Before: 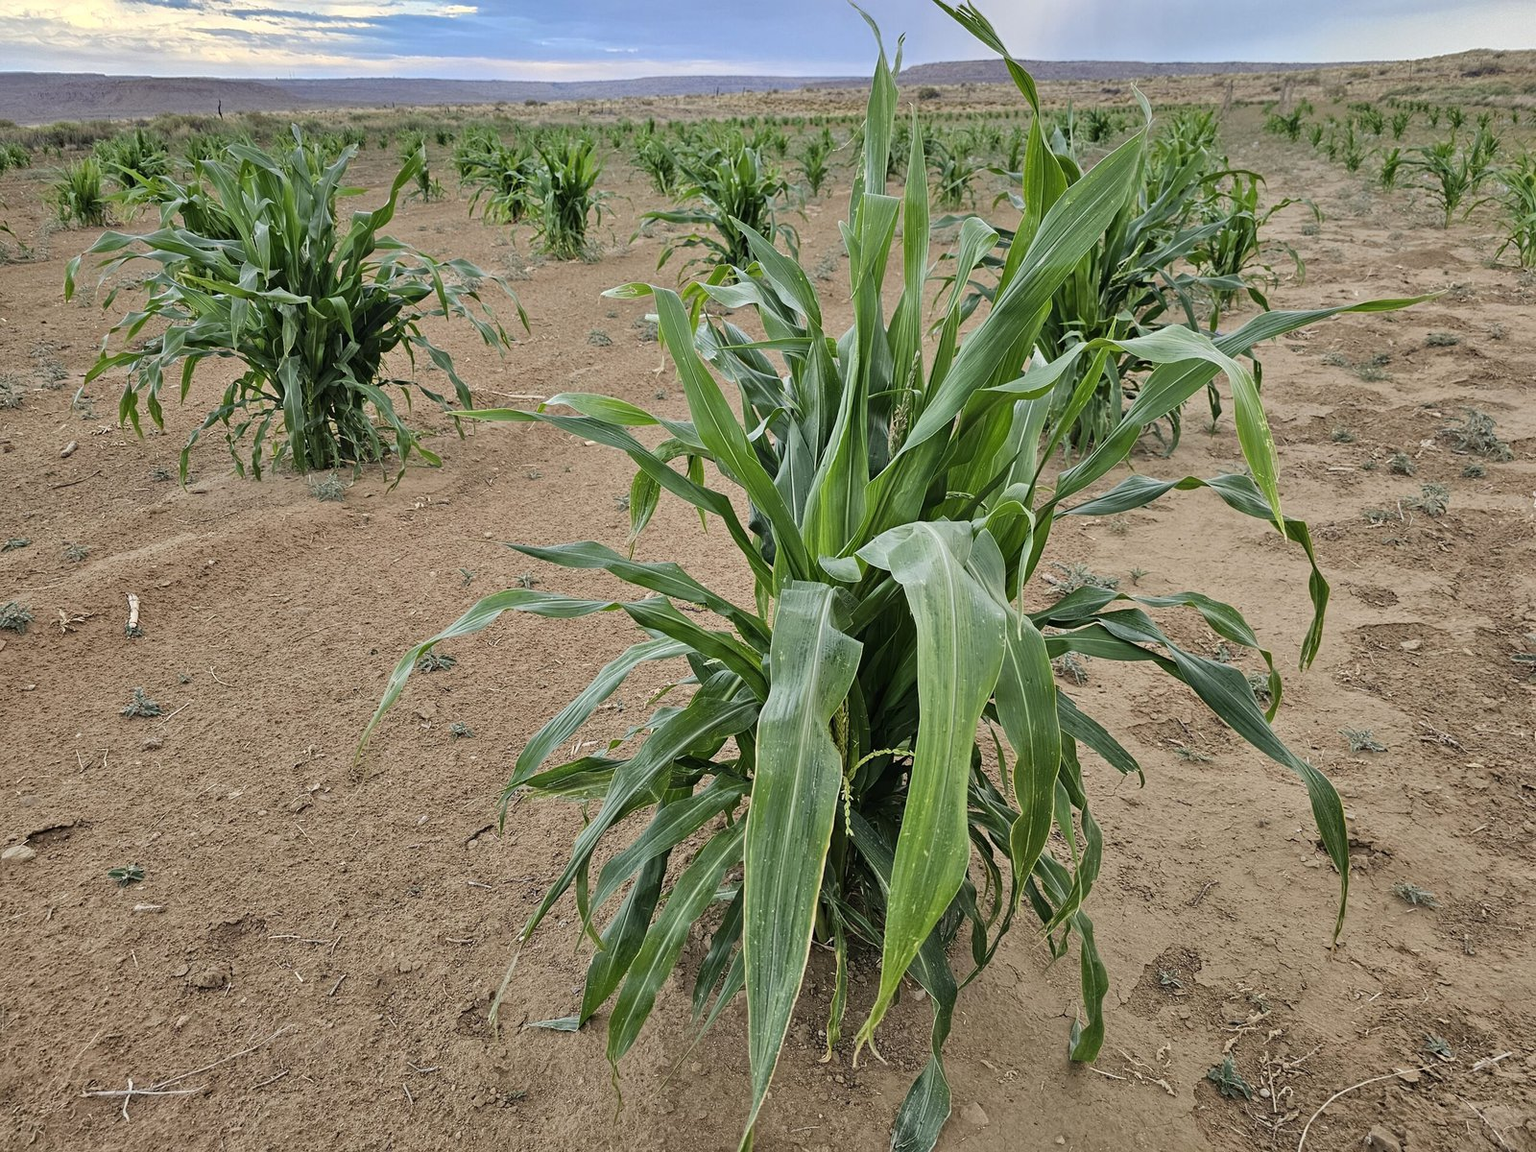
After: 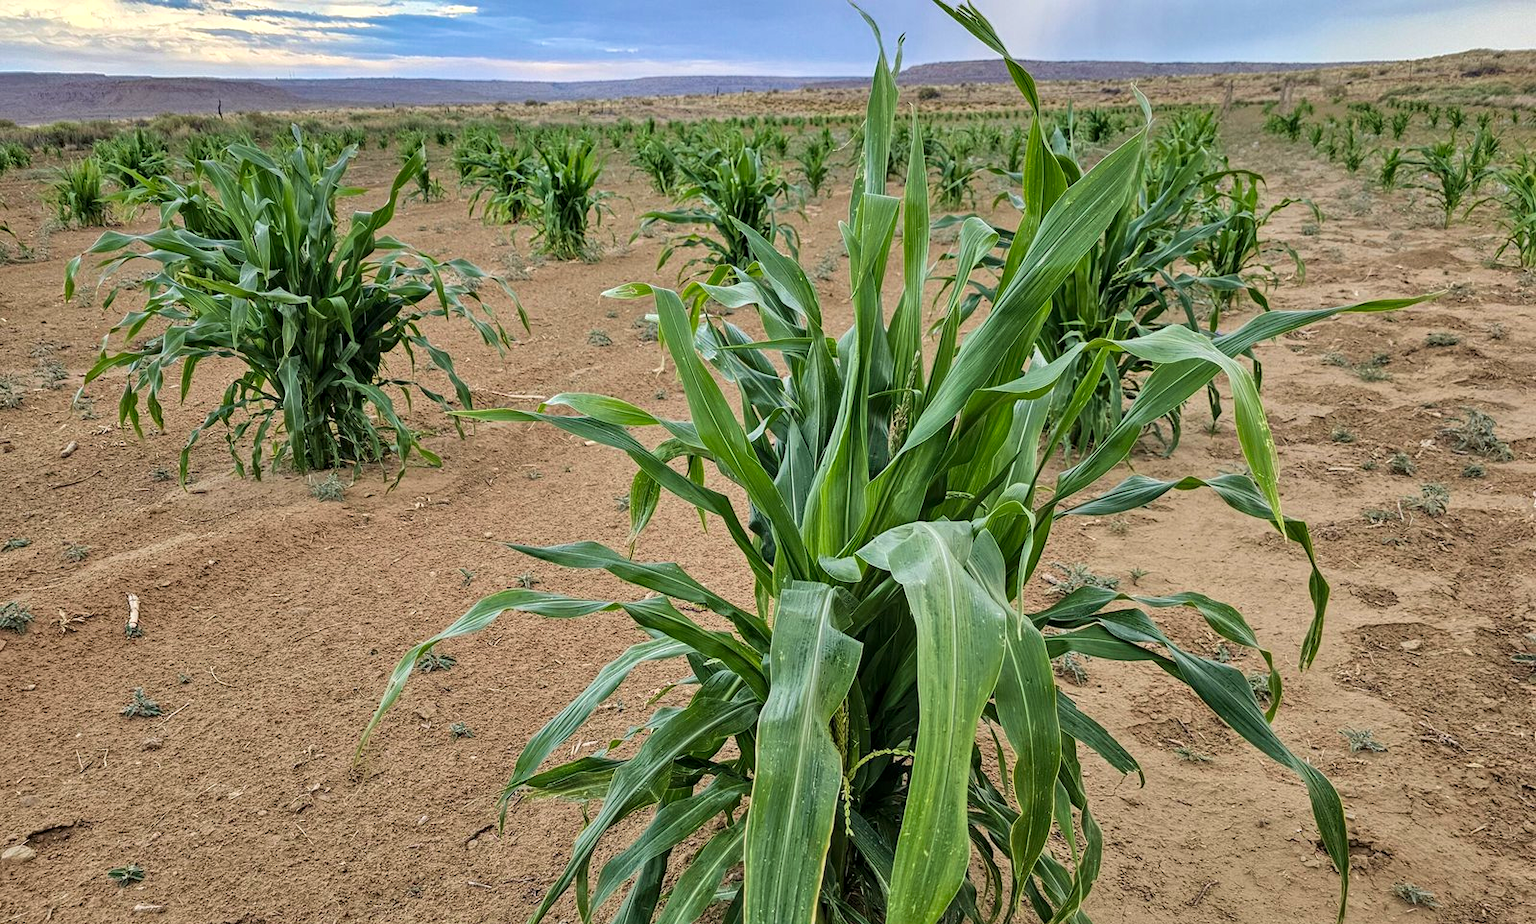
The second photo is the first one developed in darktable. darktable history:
local contrast: on, module defaults
velvia: on, module defaults
crop: bottom 19.707%
